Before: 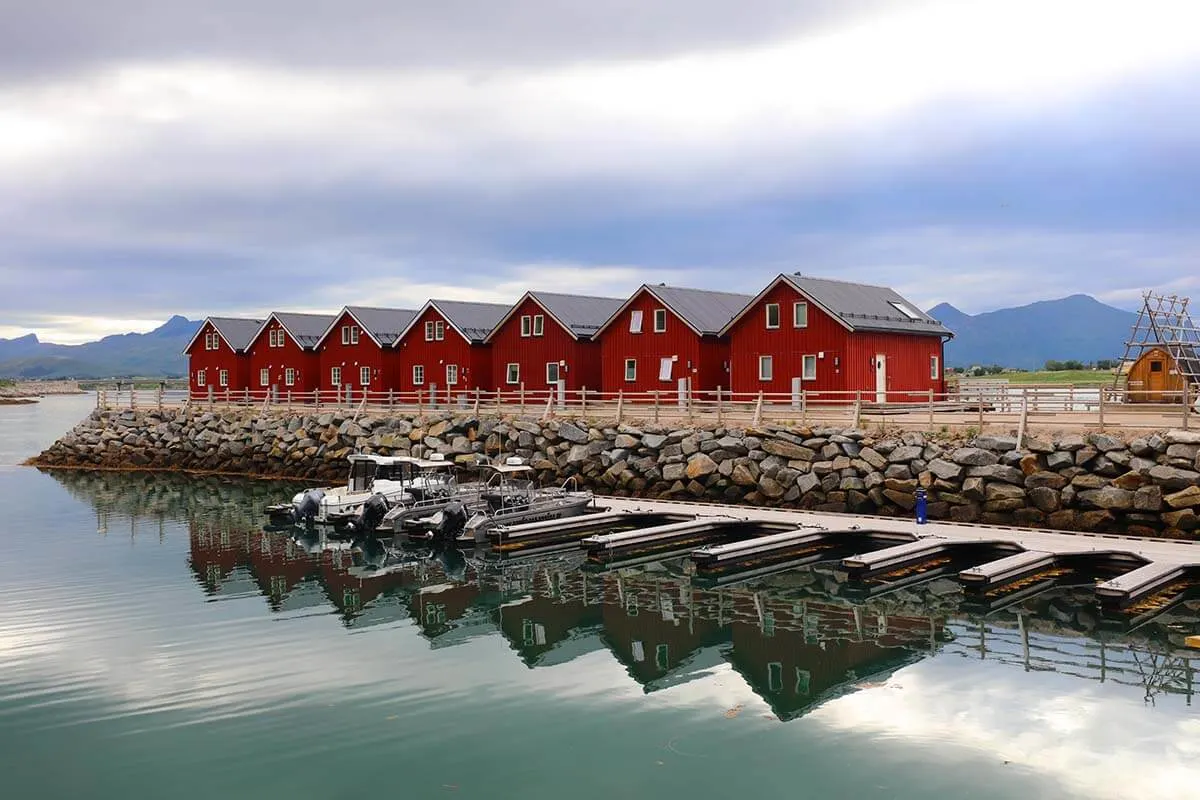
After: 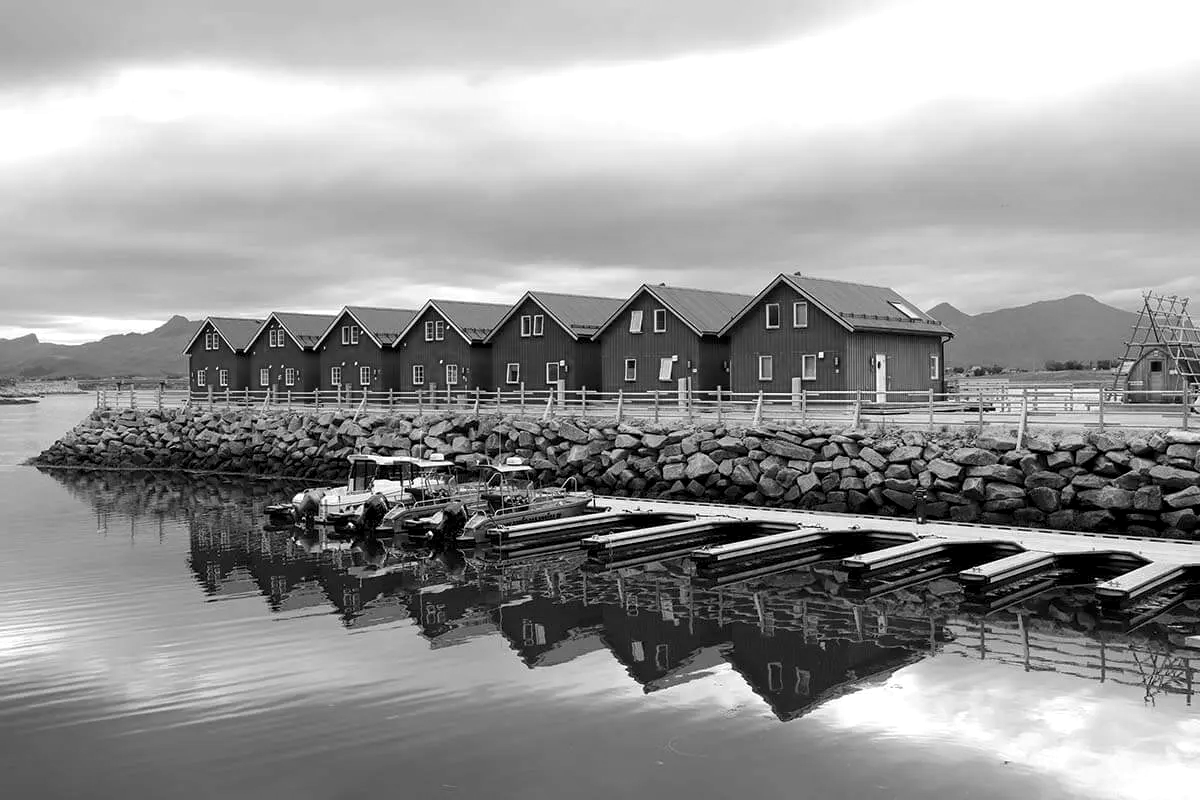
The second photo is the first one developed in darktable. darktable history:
levels: levels [0.026, 0.507, 0.987]
color zones: curves: ch0 [(0.004, 0.588) (0.116, 0.636) (0.259, 0.476) (0.423, 0.464) (0.75, 0.5)]; ch1 [(0, 0) (0.143, 0) (0.286, 0) (0.429, 0) (0.571, 0) (0.714, 0) (0.857, 0)]
local contrast: highlights 107%, shadows 99%, detail 120%, midtone range 0.2
